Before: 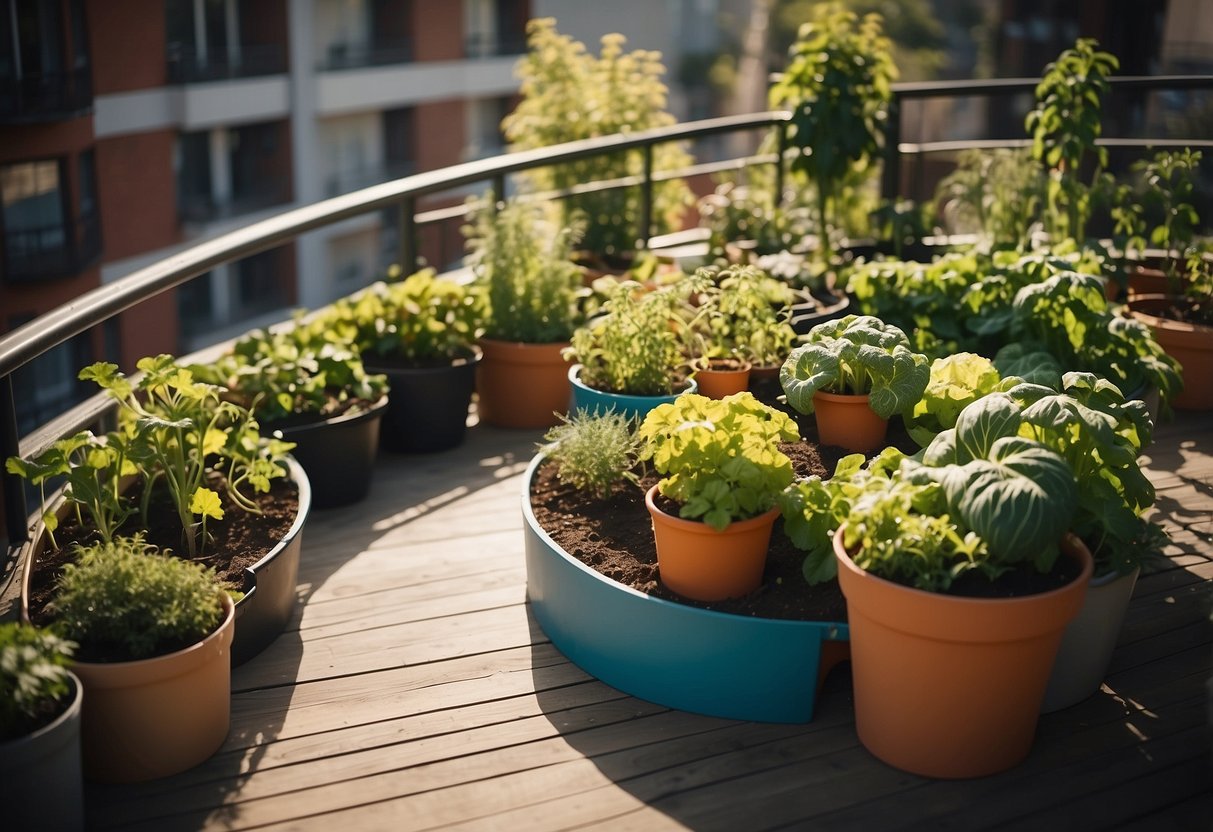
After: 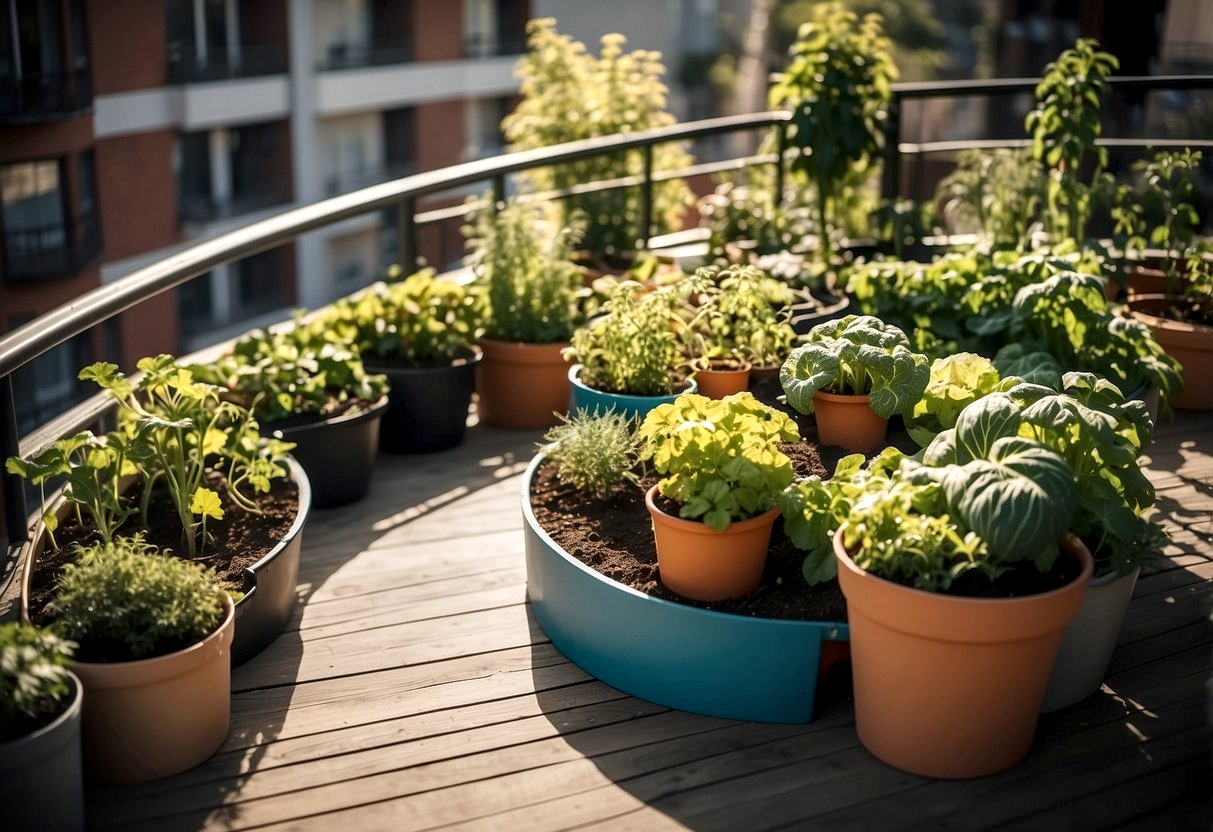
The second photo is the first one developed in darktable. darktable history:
tone equalizer: on, module defaults
local contrast: detail 150%
